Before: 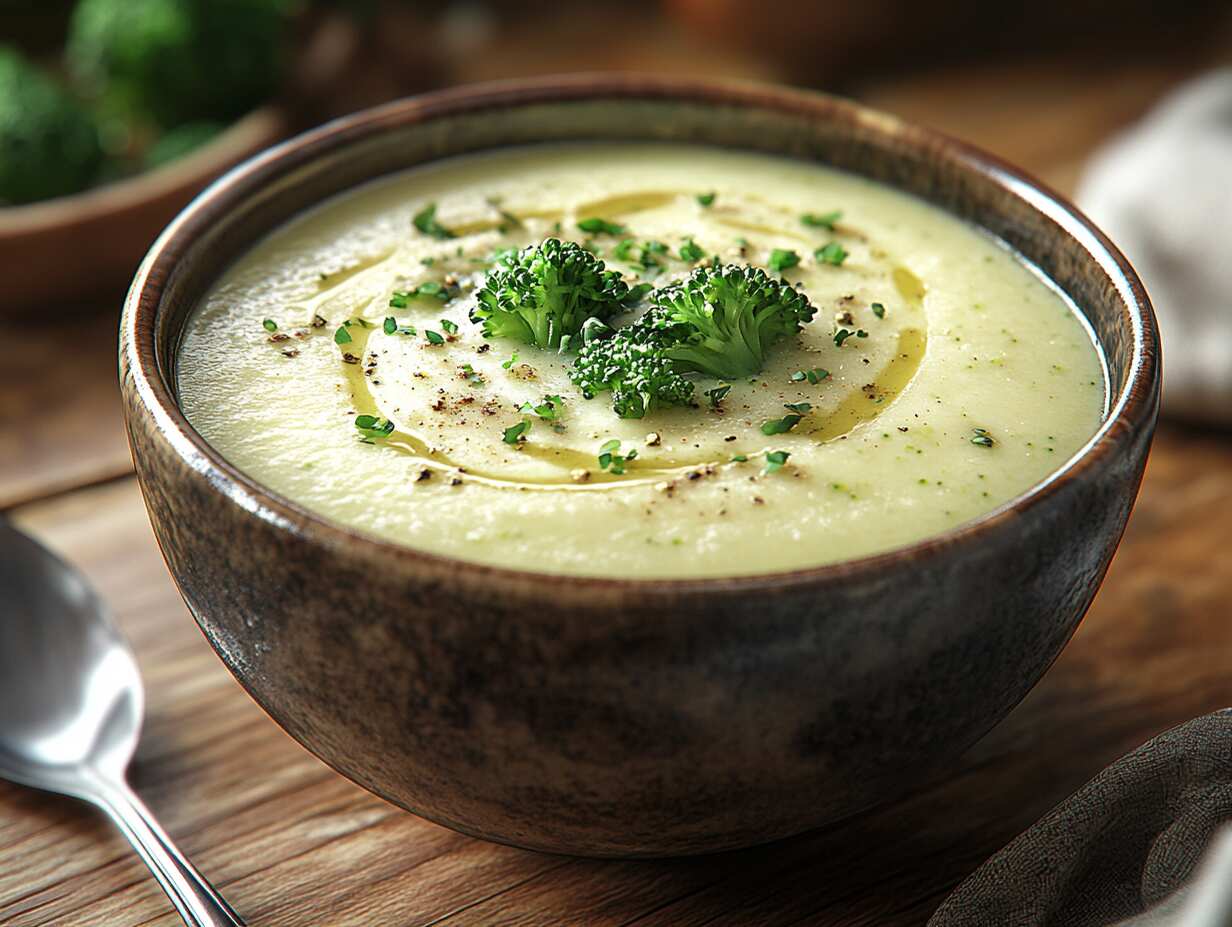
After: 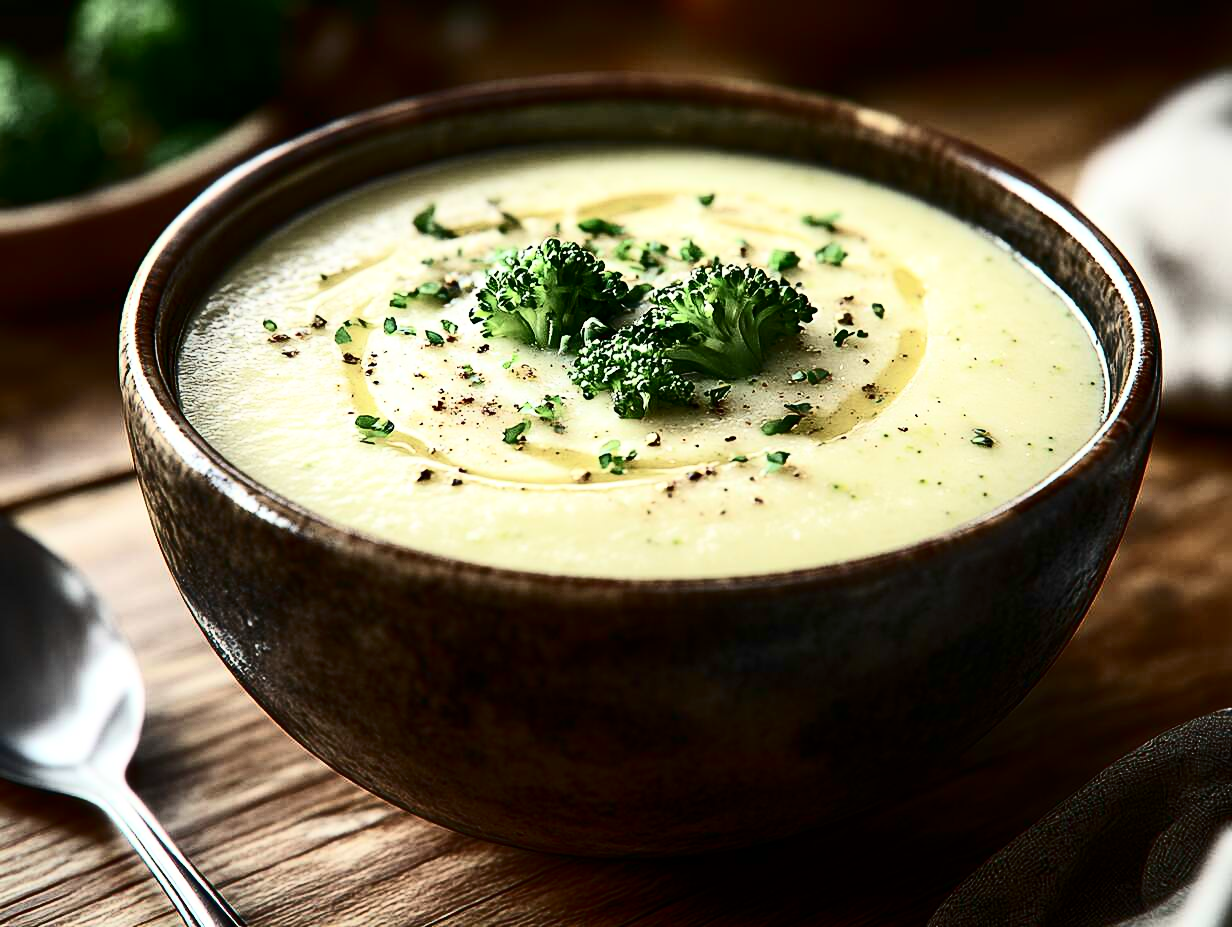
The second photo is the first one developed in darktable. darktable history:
exposure: black level correction 0.001, compensate highlight preservation false
contrast brightness saturation: contrast 0.5, saturation -0.1
